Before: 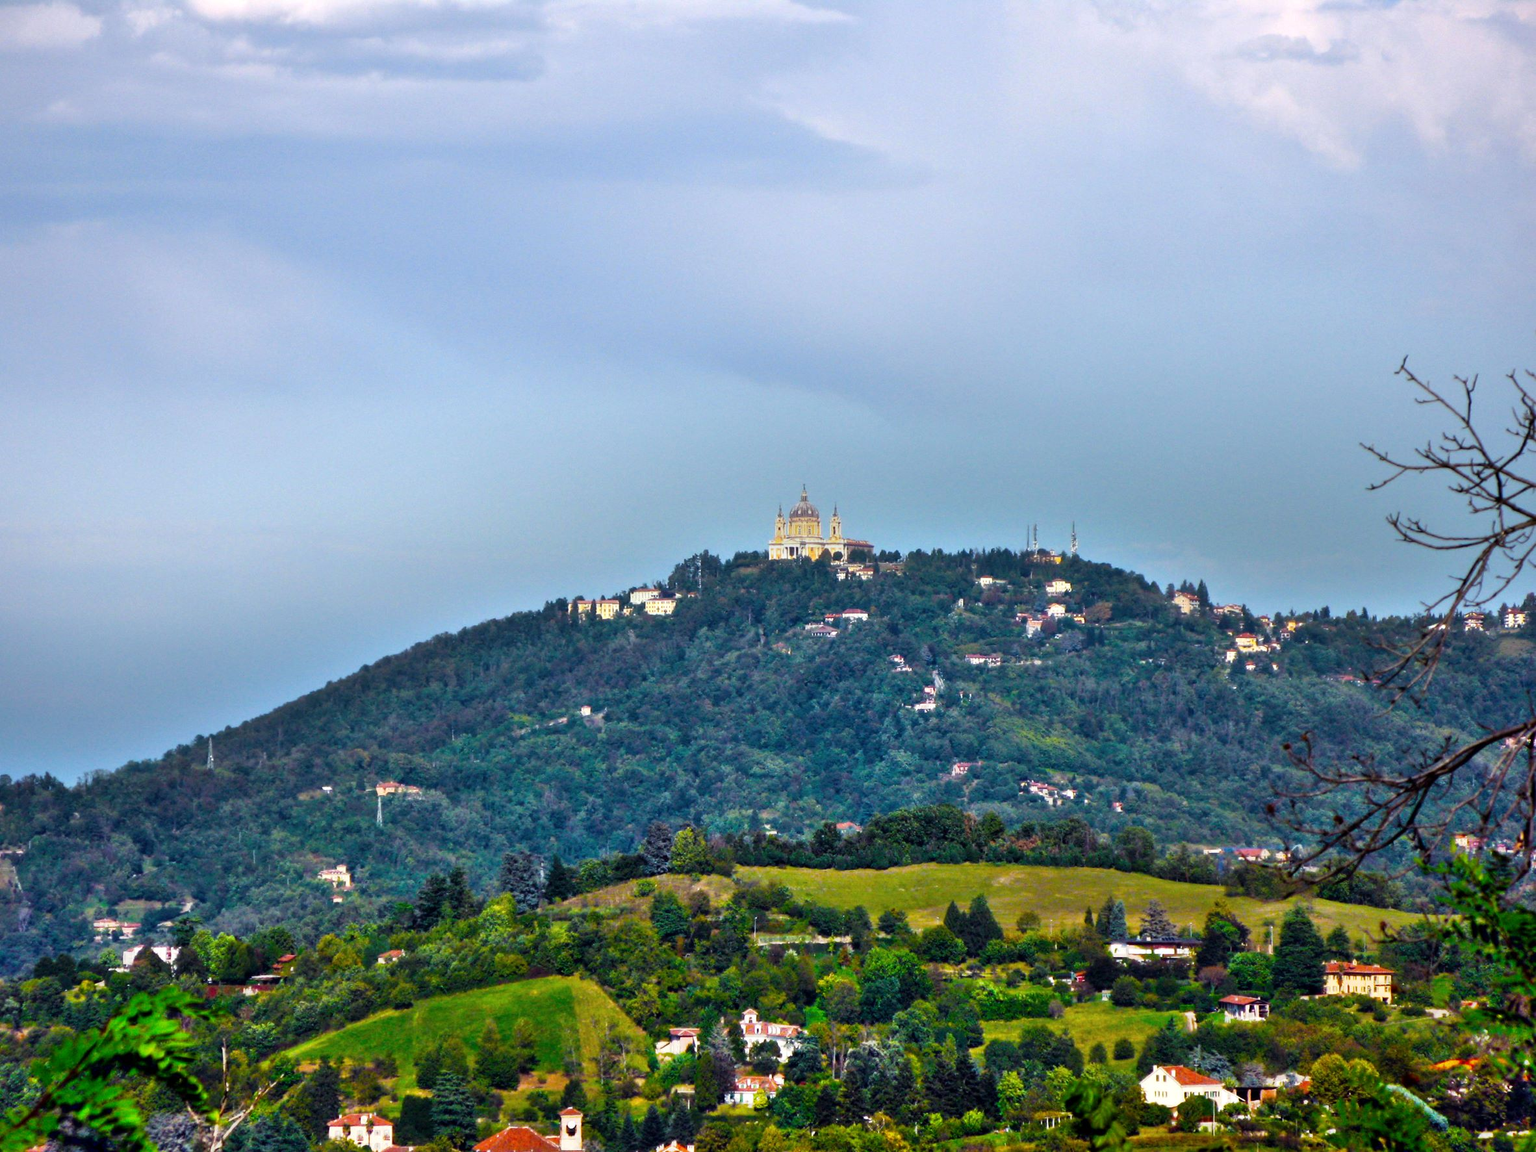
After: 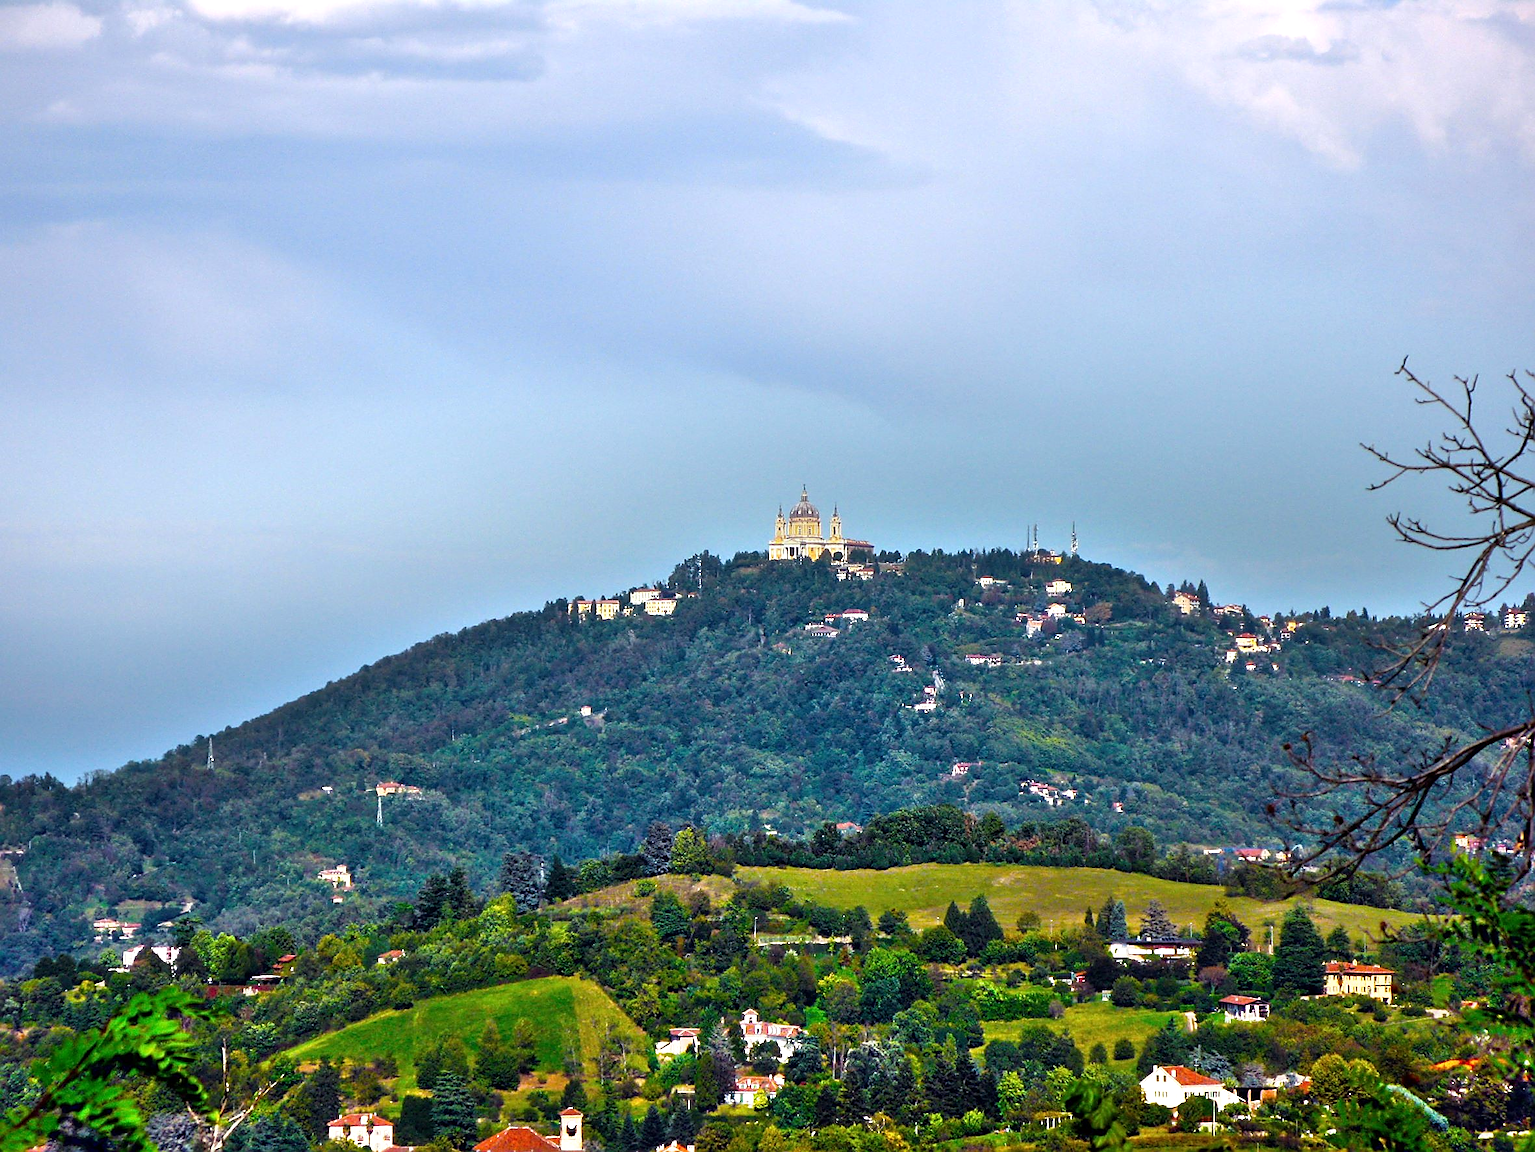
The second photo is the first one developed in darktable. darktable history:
exposure: exposure 0.207 EV, compensate highlight preservation false
tone equalizer: on, module defaults
sharpen: radius 1.4, amount 1.25, threshold 0.7
